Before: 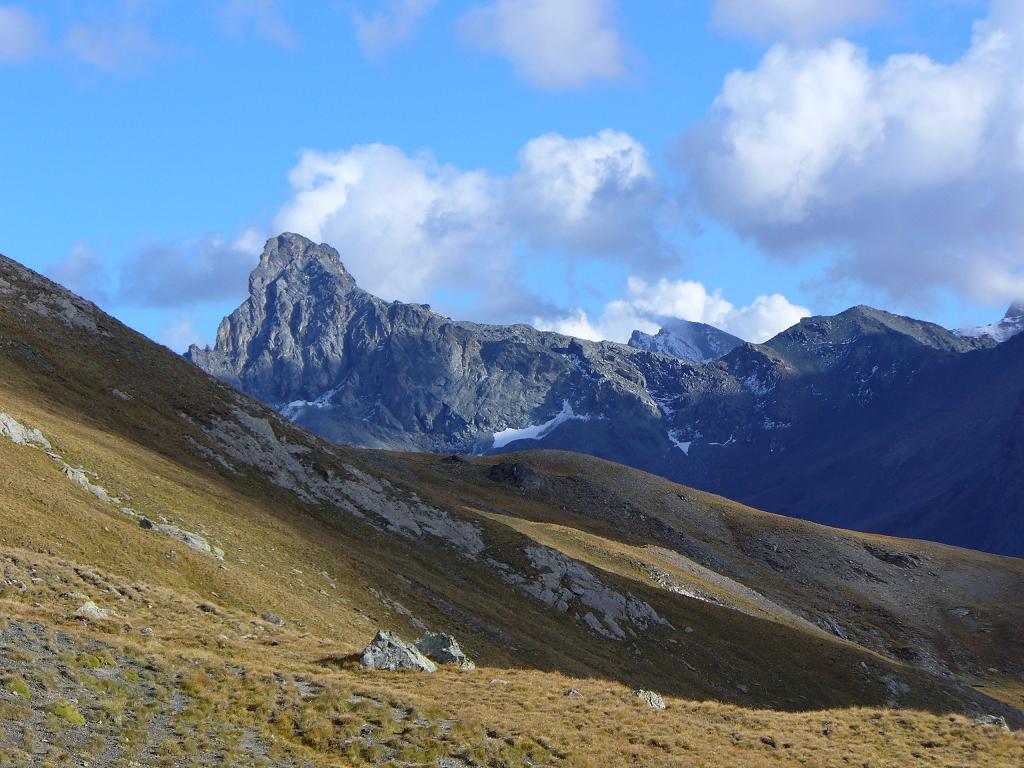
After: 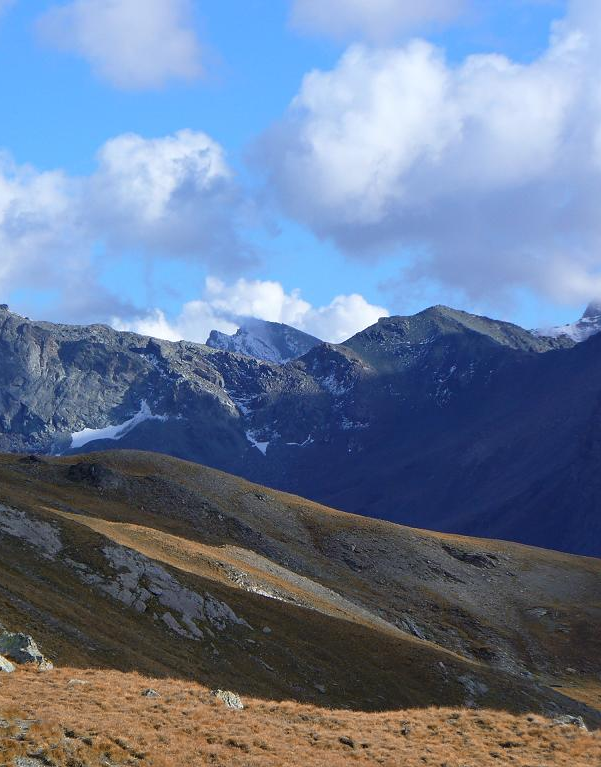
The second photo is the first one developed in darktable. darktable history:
crop: left 41.282%
color zones: curves: ch2 [(0, 0.5) (0.084, 0.497) (0.323, 0.335) (0.4, 0.497) (1, 0.5)]
